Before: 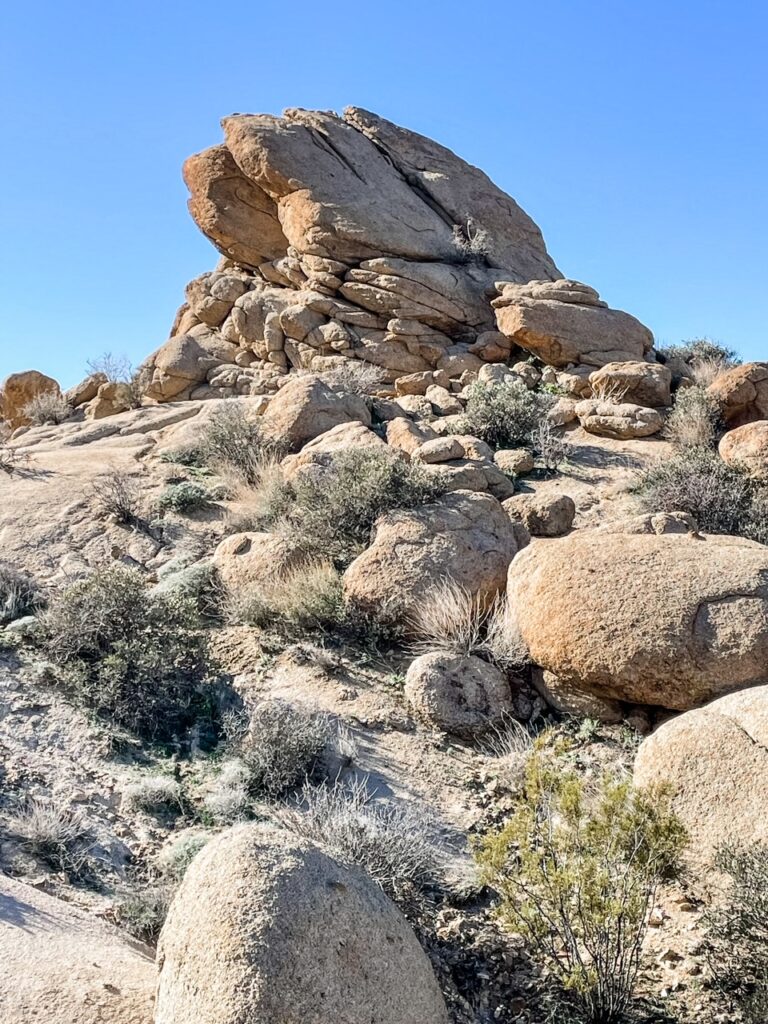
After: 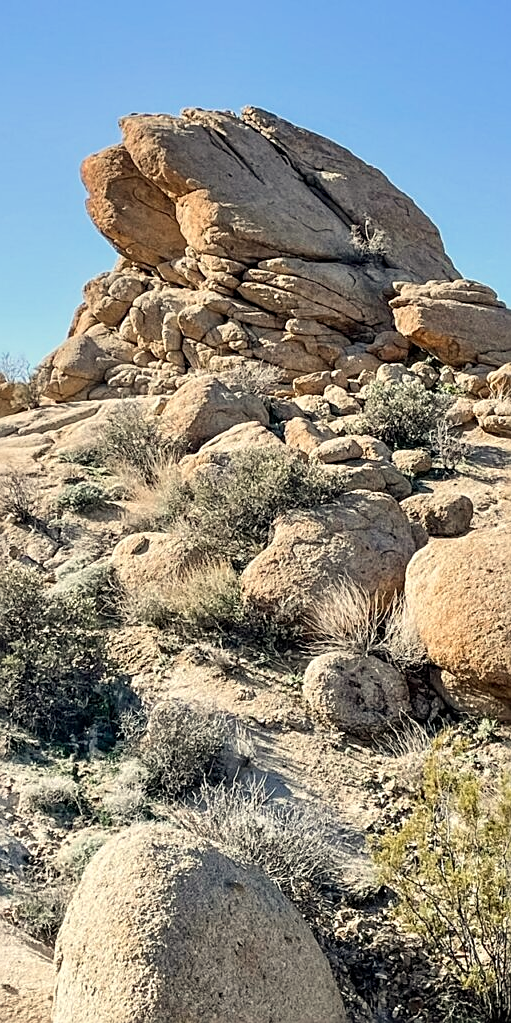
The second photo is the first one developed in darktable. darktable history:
white balance: red 1.029, blue 0.92
crop and rotate: left 13.409%, right 19.924%
sharpen: on, module defaults
